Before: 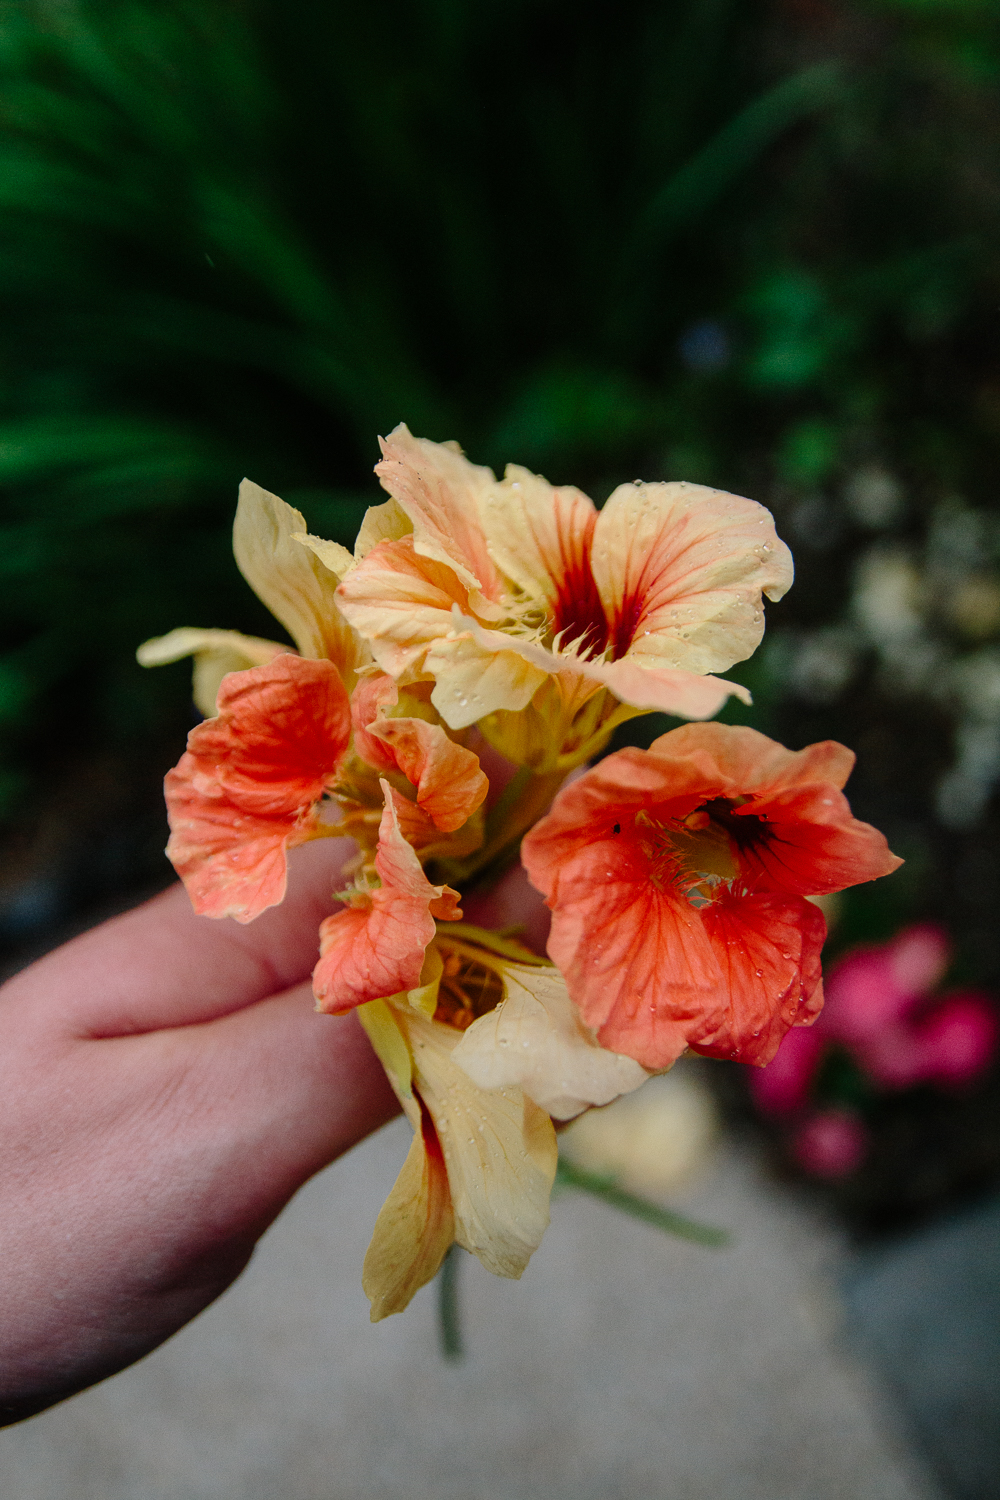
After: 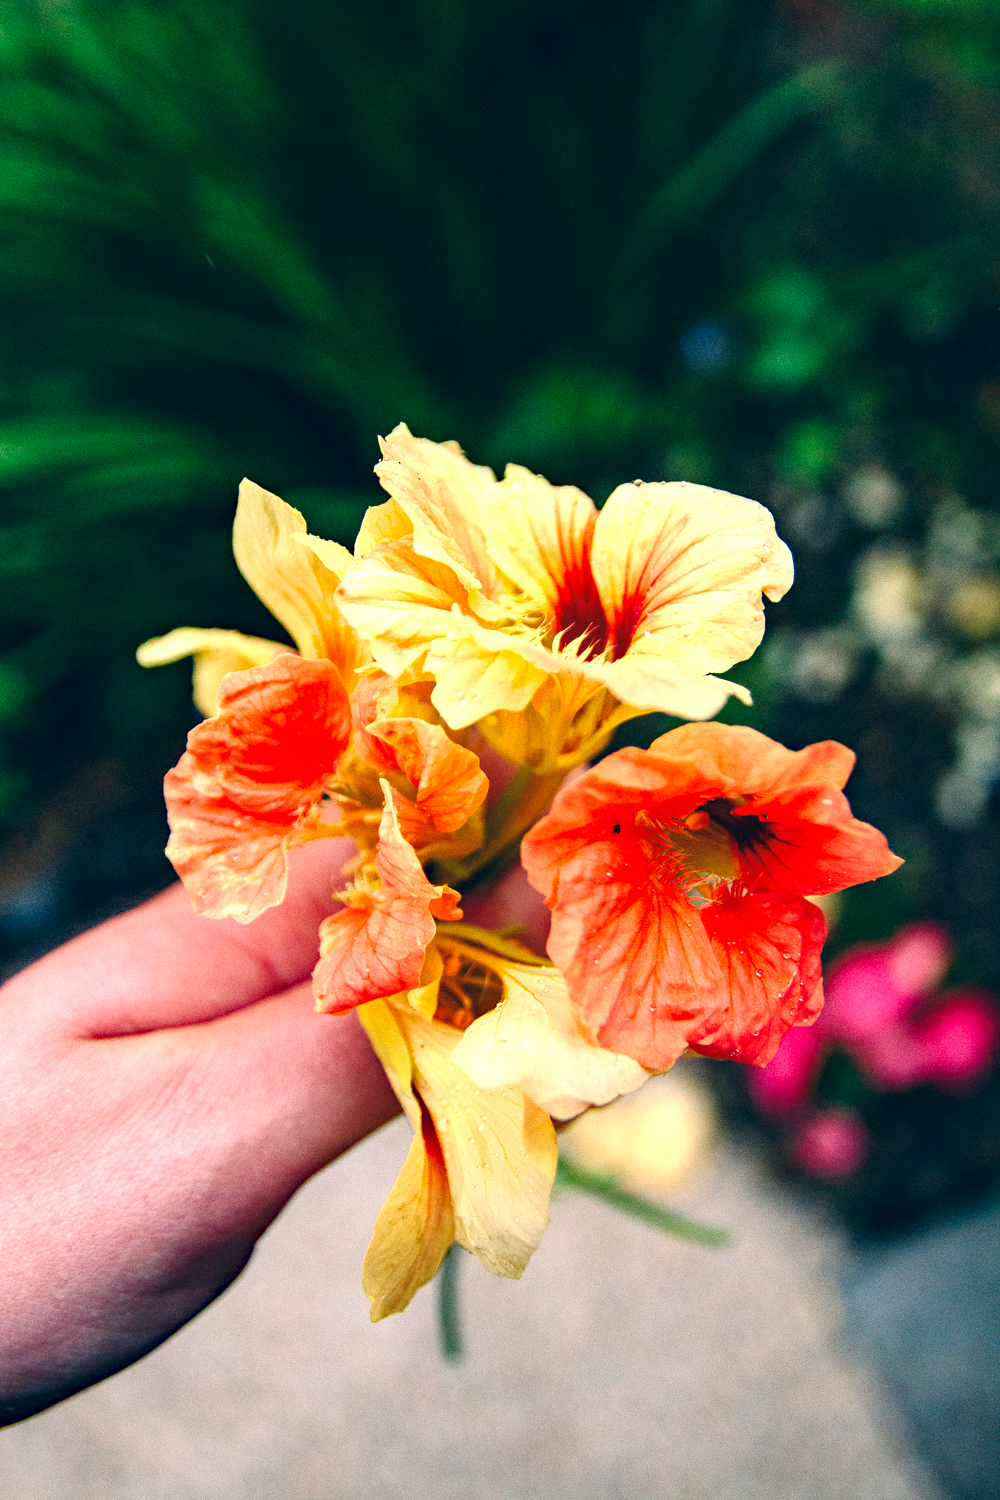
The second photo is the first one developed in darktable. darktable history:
haze removal: compatibility mode true, adaptive false
color correction: highlights a* 10.36, highlights b* 14.28, shadows a* -9.81, shadows b* -14.96
exposure: black level correction 0, exposure 1.405 EV, compensate highlight preservation false
